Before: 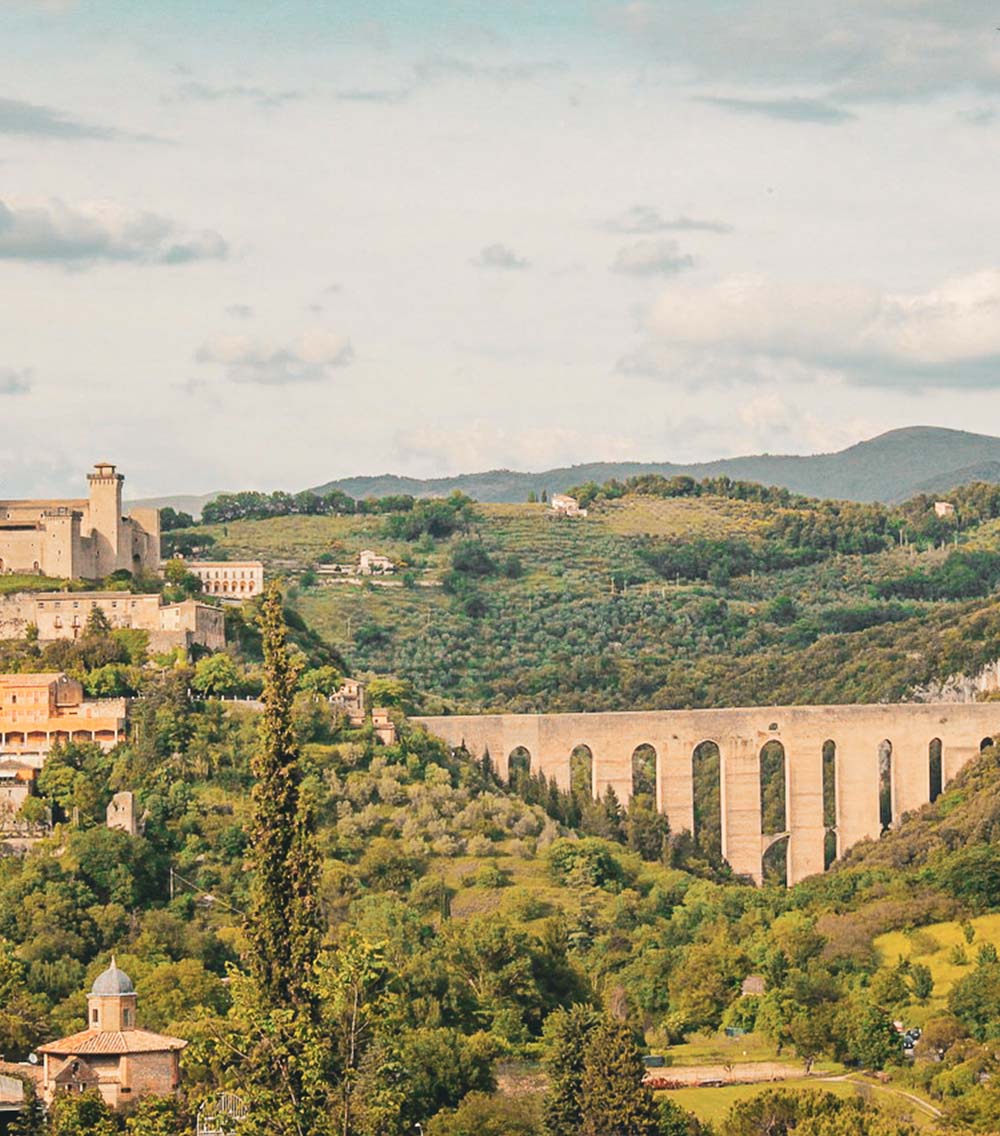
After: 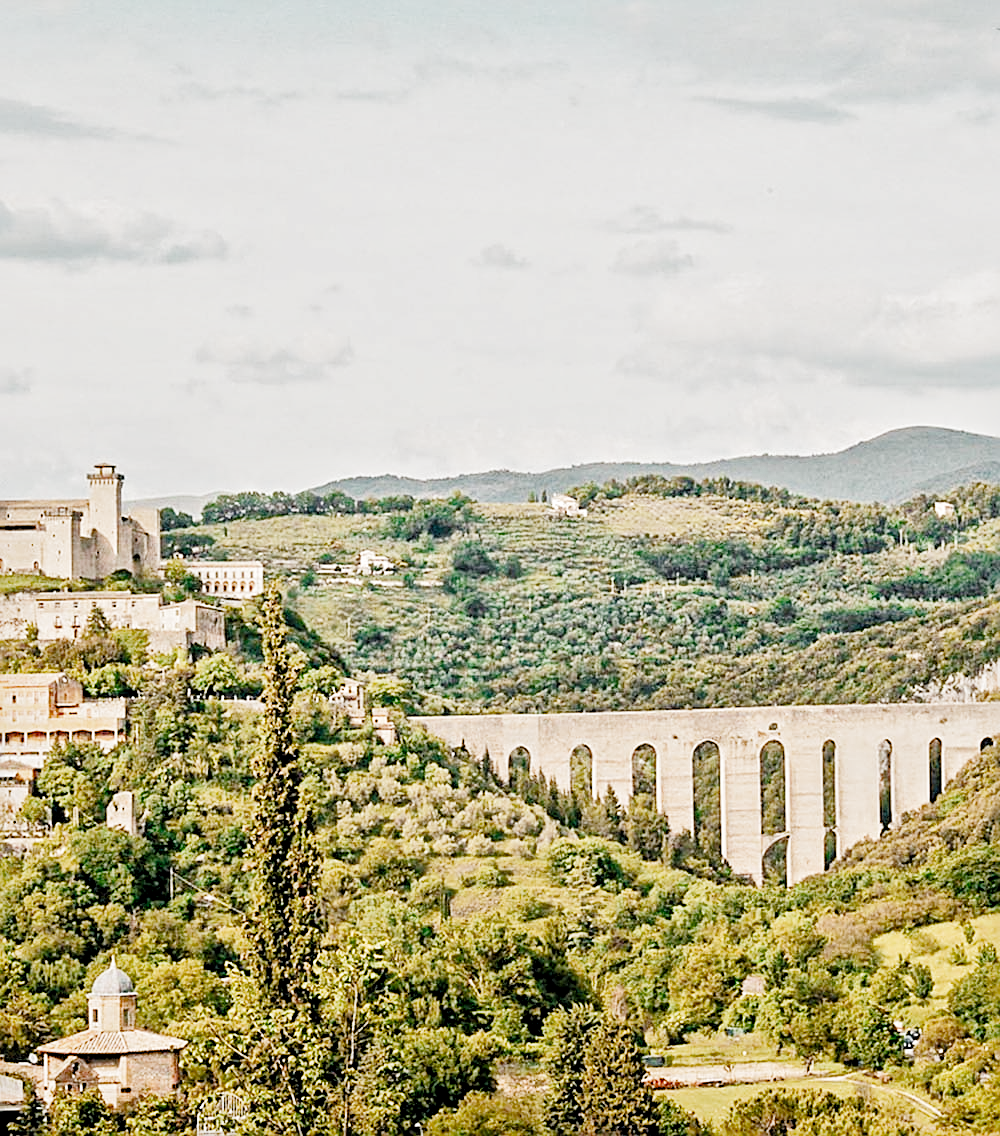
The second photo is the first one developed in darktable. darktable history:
local contrast: mode bilateral grid, contrast 20, coarseness 19, detail 163%, midtone range 0.2
filmic rgb: black relative exposure -2.85 EV, white relative exposure 4.56 EV, hardness 1.77, contrast 1.25, preserve chrominance no, color science v5 (2021)
sharpen: on, module defaults
exposure: black level correction 0, exposure 0.877 EV, compensate exposure bias true, compensate highlight preservation false
